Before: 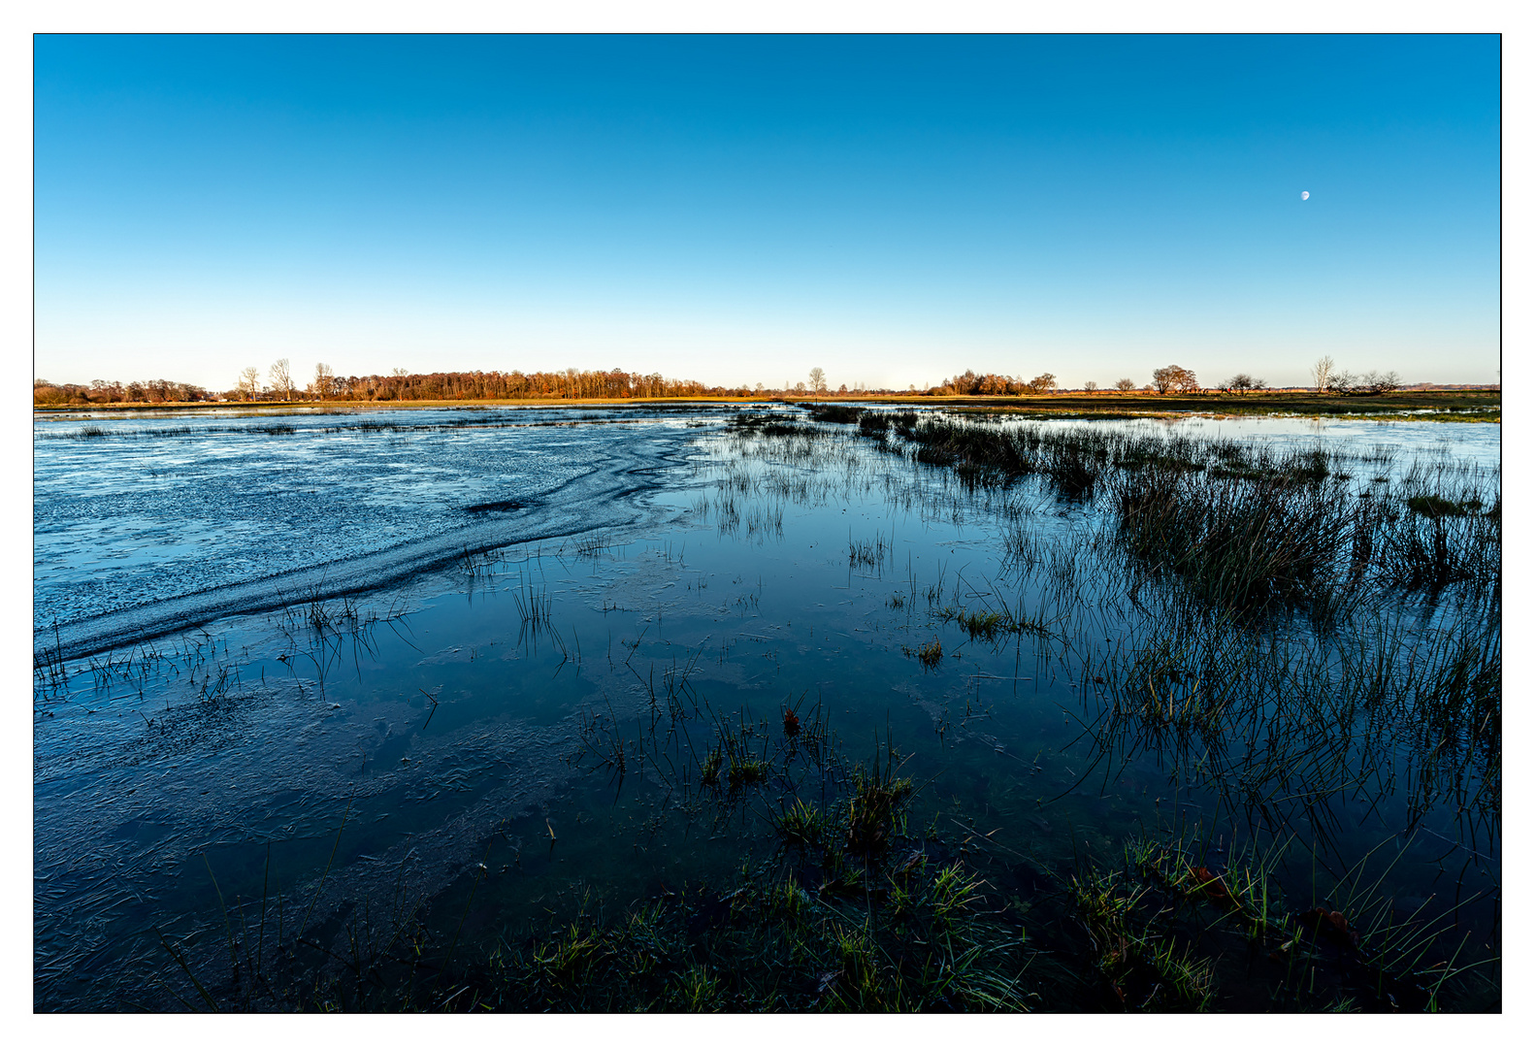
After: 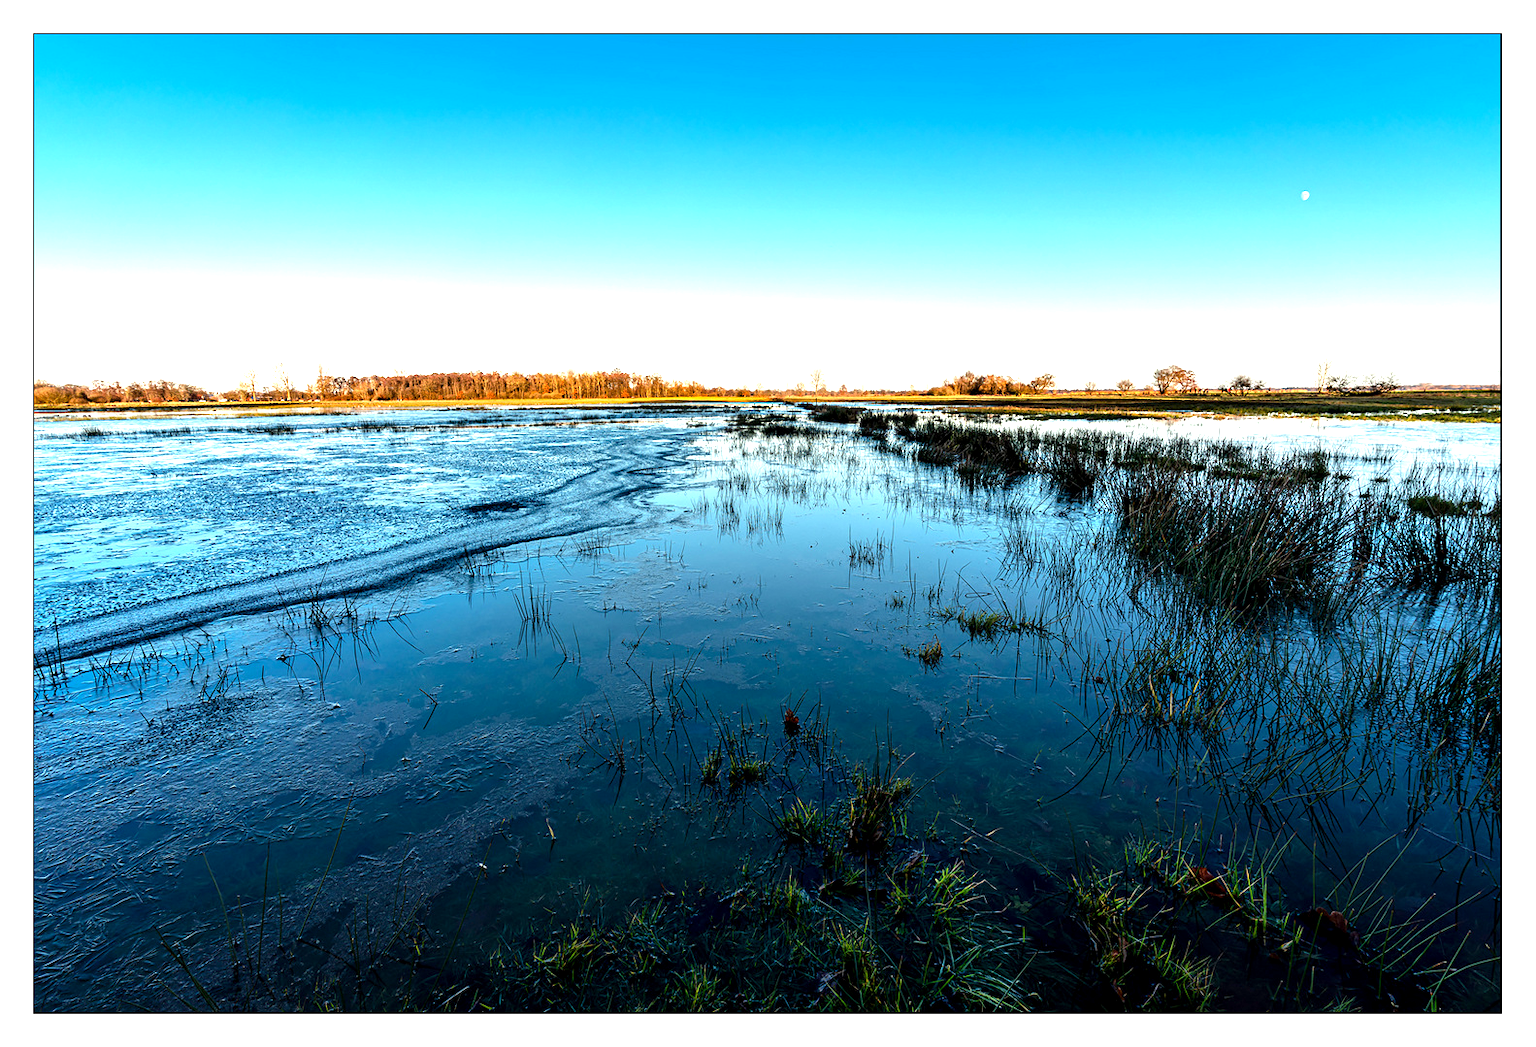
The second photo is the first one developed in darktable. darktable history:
exposure: black level correction 0.001, exposure 1.129 EV, compensate exposure bias true, compensate highlight preservation false
